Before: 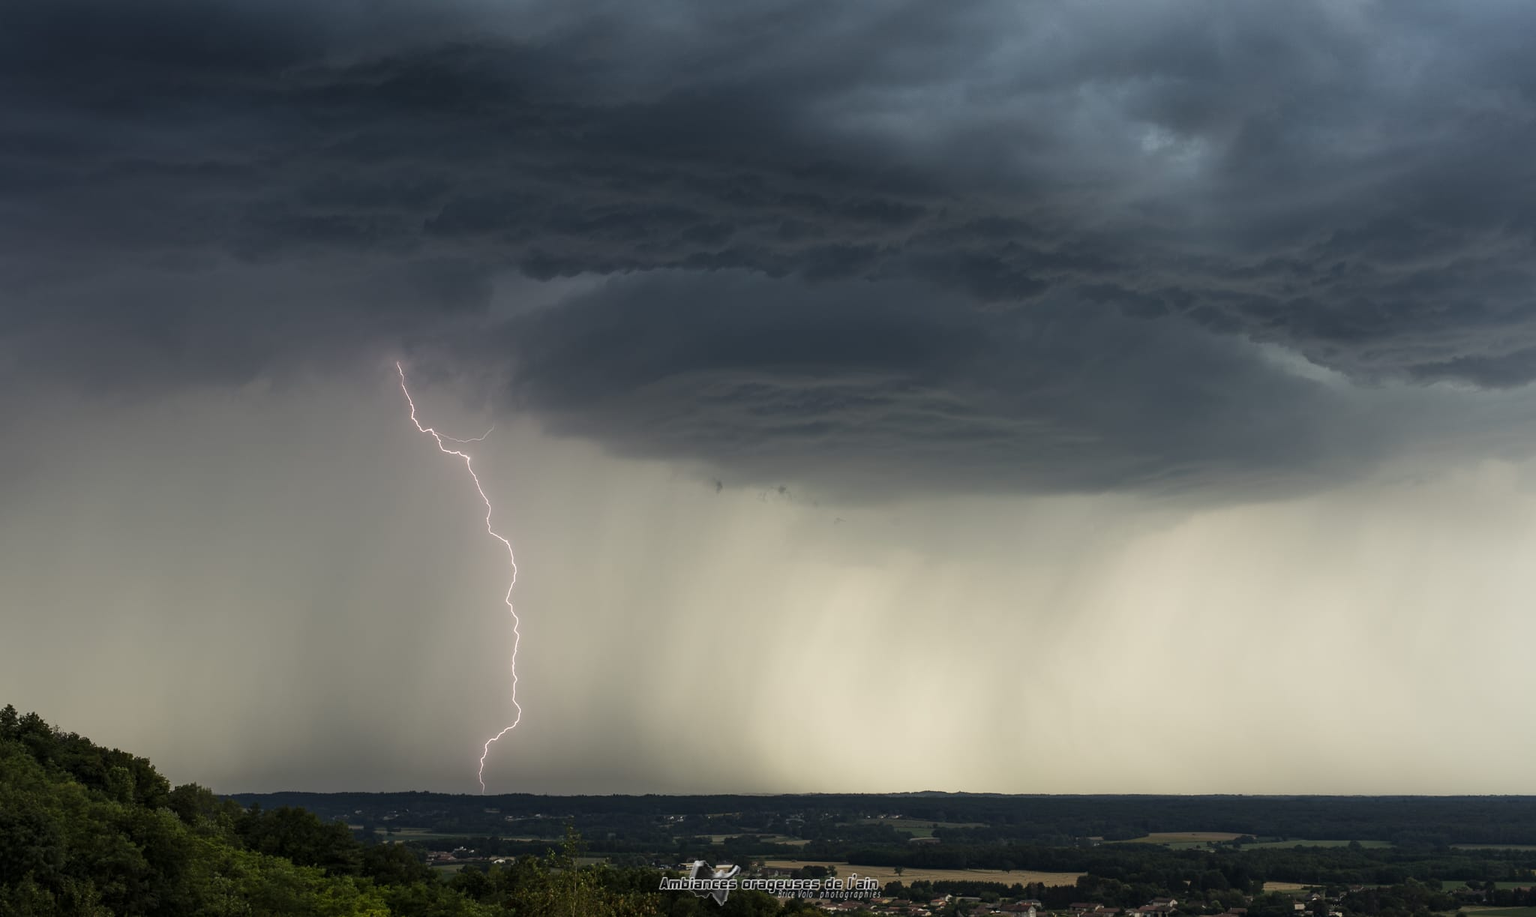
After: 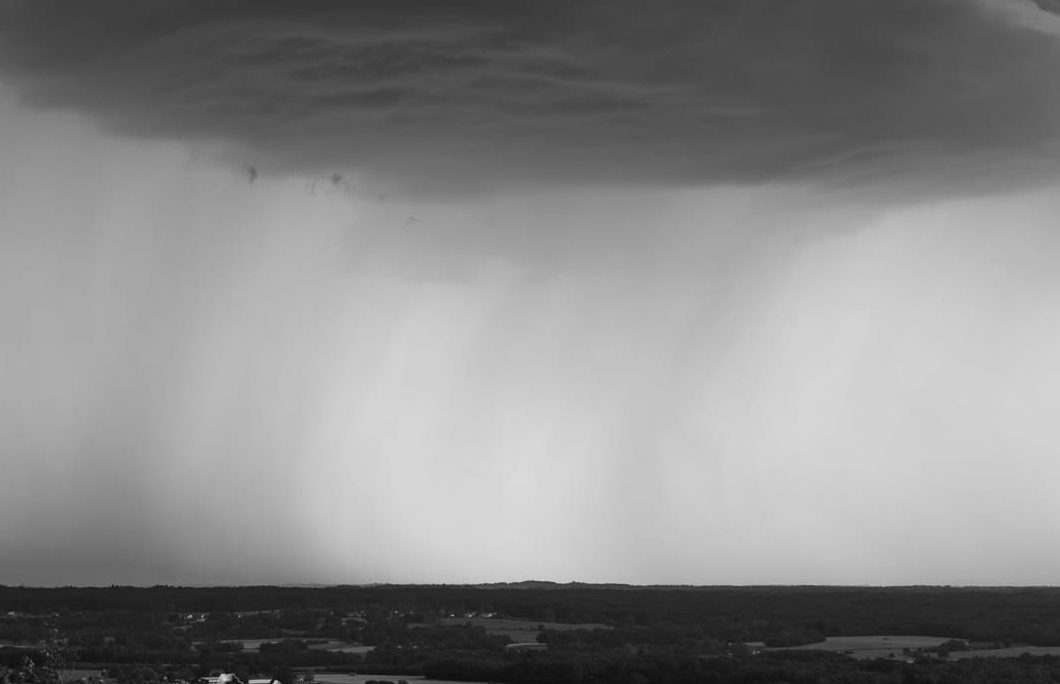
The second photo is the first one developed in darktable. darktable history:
crop: left 34.479%, top 38.822%, right 13.718%, bottom 5.172%
monochrome: on, module defaults
